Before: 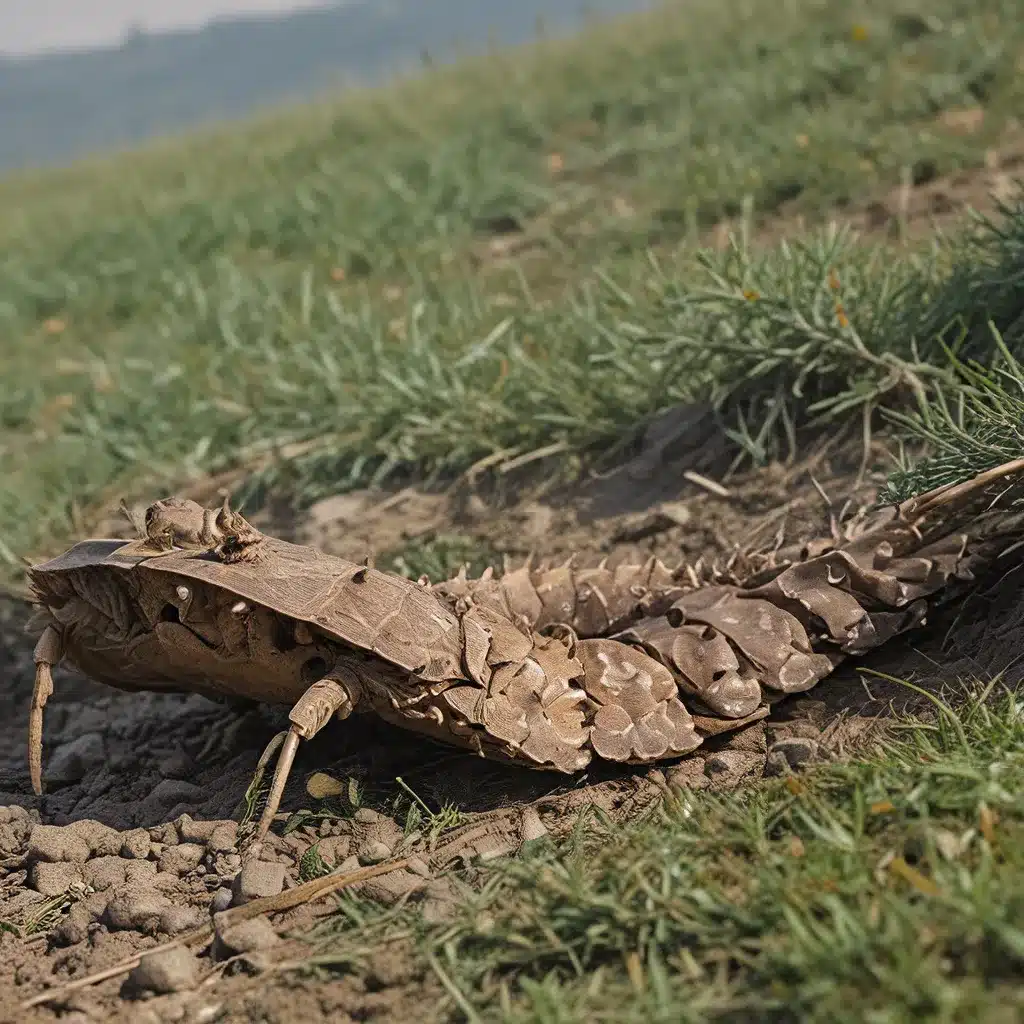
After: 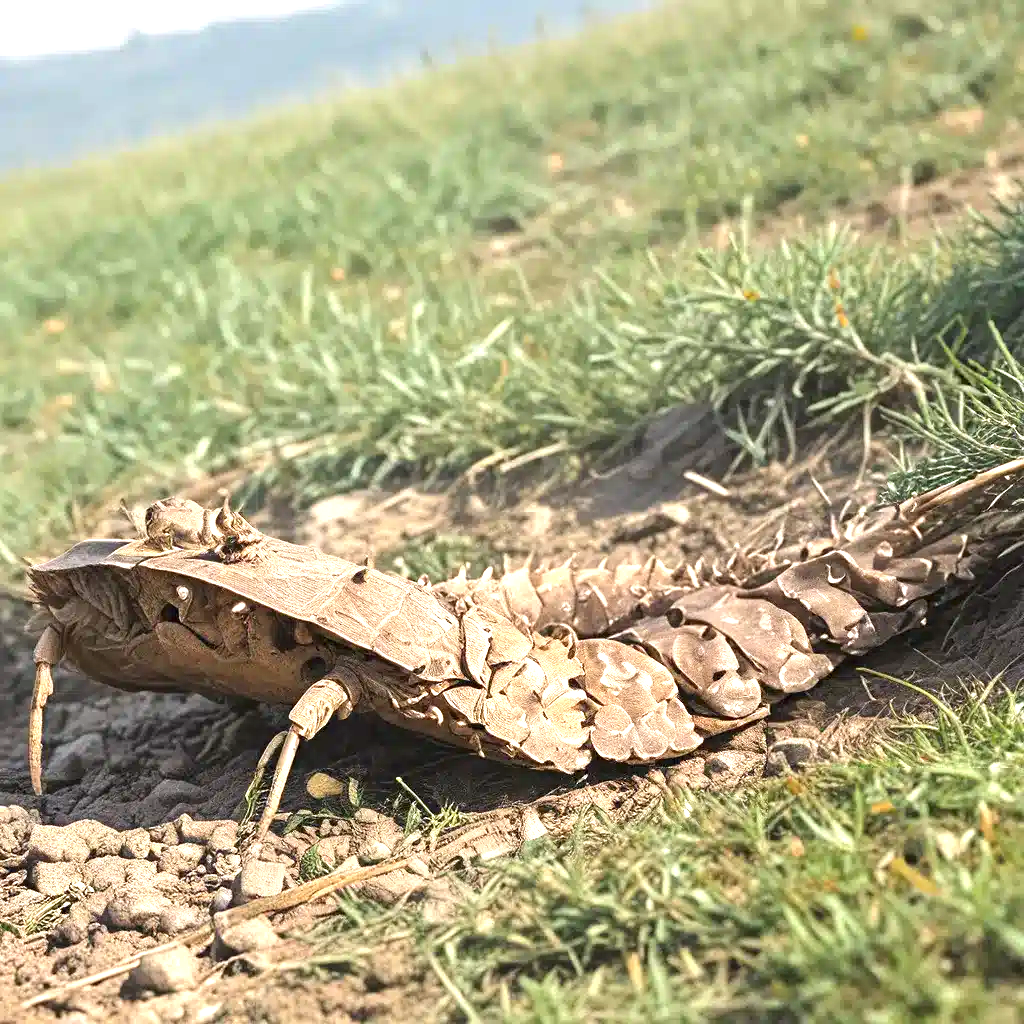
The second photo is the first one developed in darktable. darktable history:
exposure: black level correction 0, exposure 1.5 EV, compensate exposure bias true, compensate highlight preservation false
